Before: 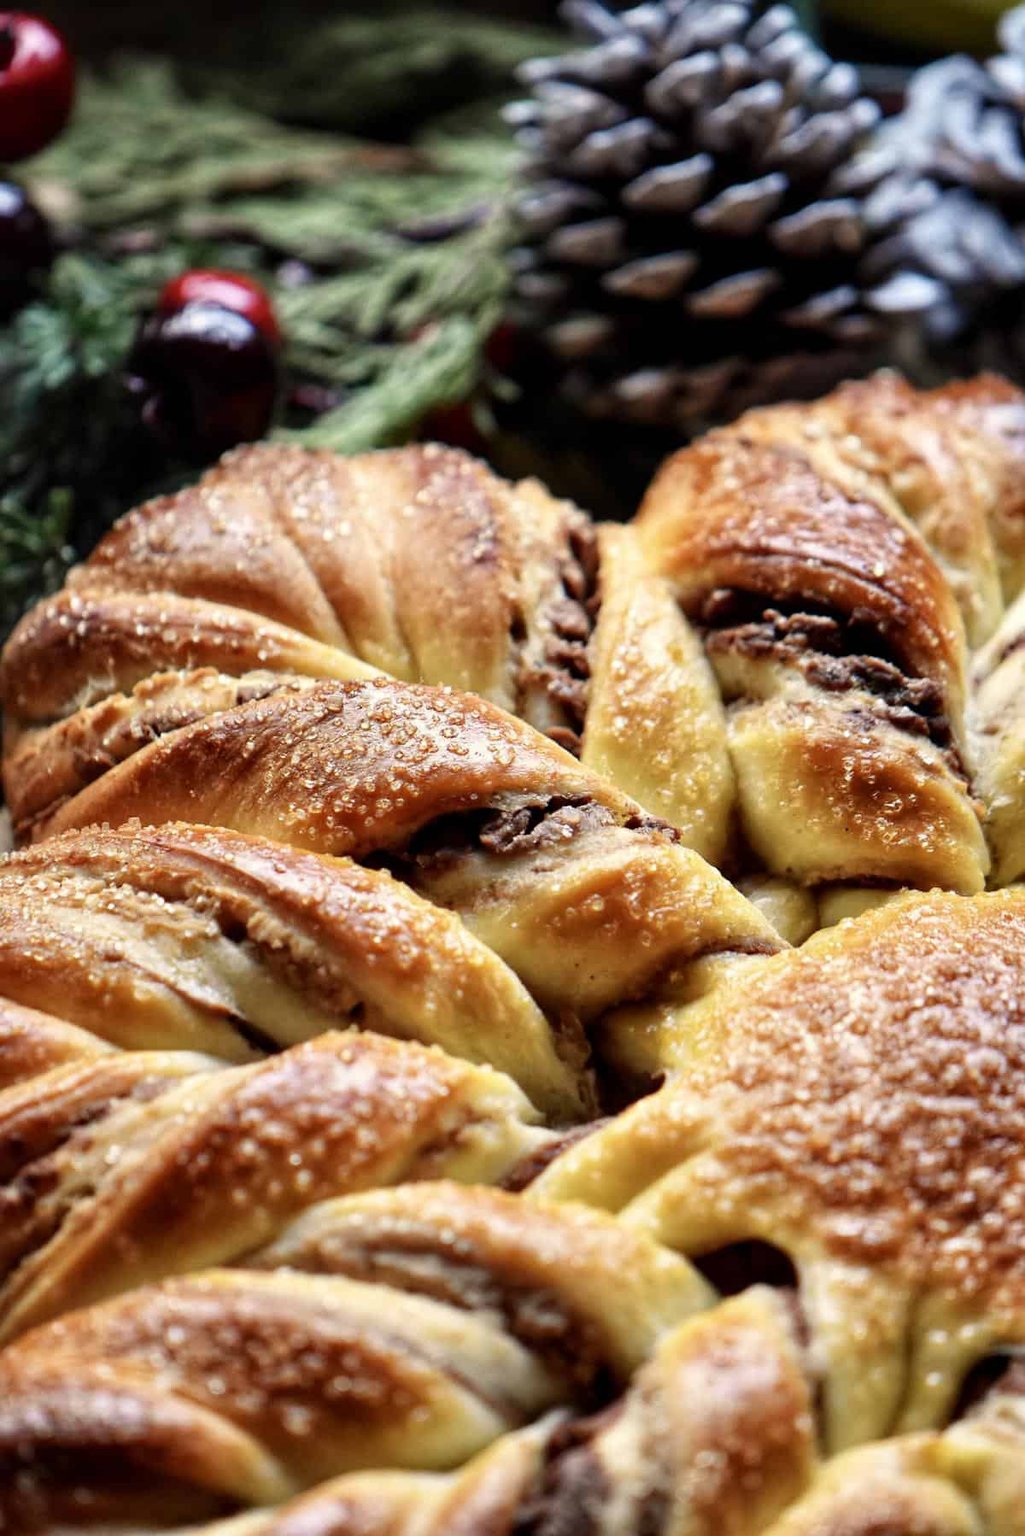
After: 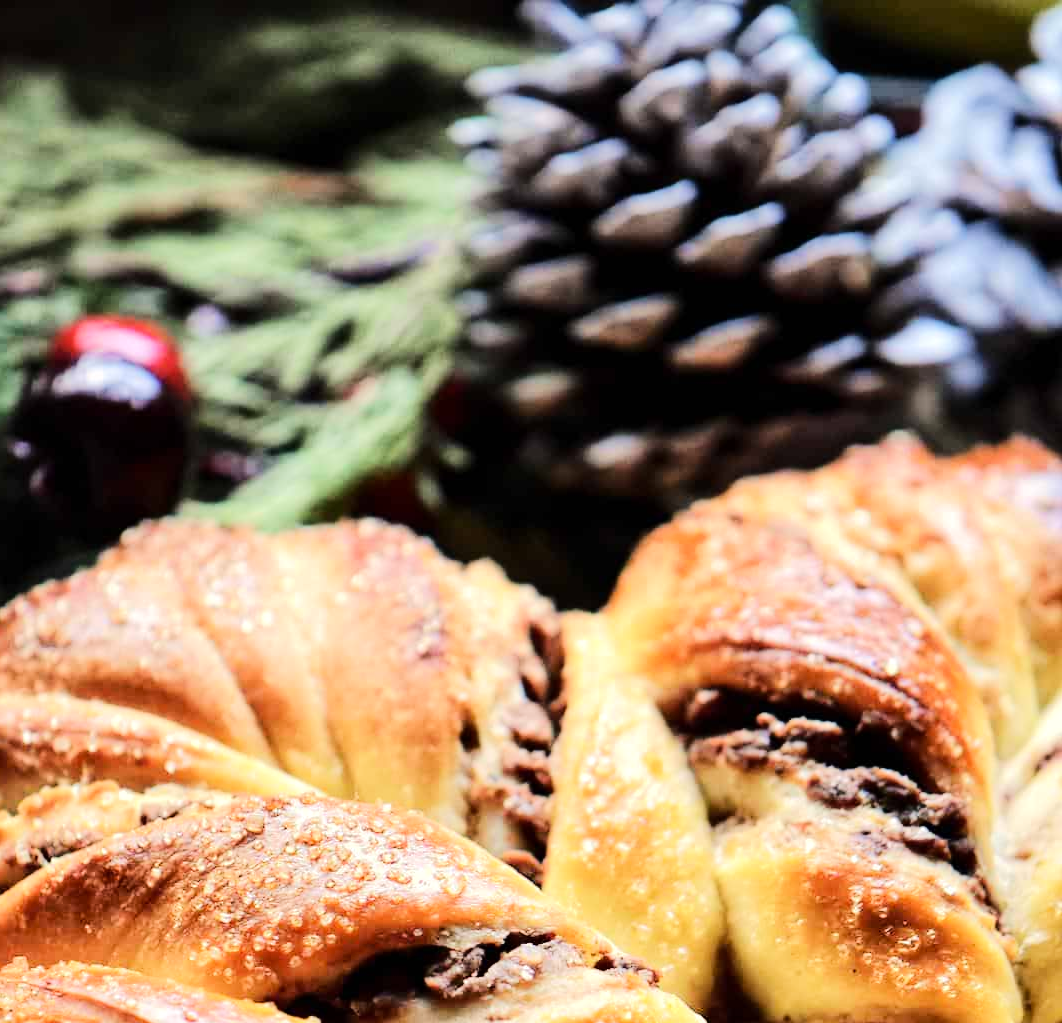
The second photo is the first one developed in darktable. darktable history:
crop and rotate: left 11.458%, bottom 43.08%
tone equalizer: -7 EV 0.143 EV, -6 EV 0.579 EV, -5 EV 1.17 EV, -4 EV 1.35 EV, -3 EV 1.17 EV, -2 EV 0.6 EV, -1 EV 0.154 EV, edges refinement/feathering 500, mask exposure compensation -1.57 EV, preserve details no
